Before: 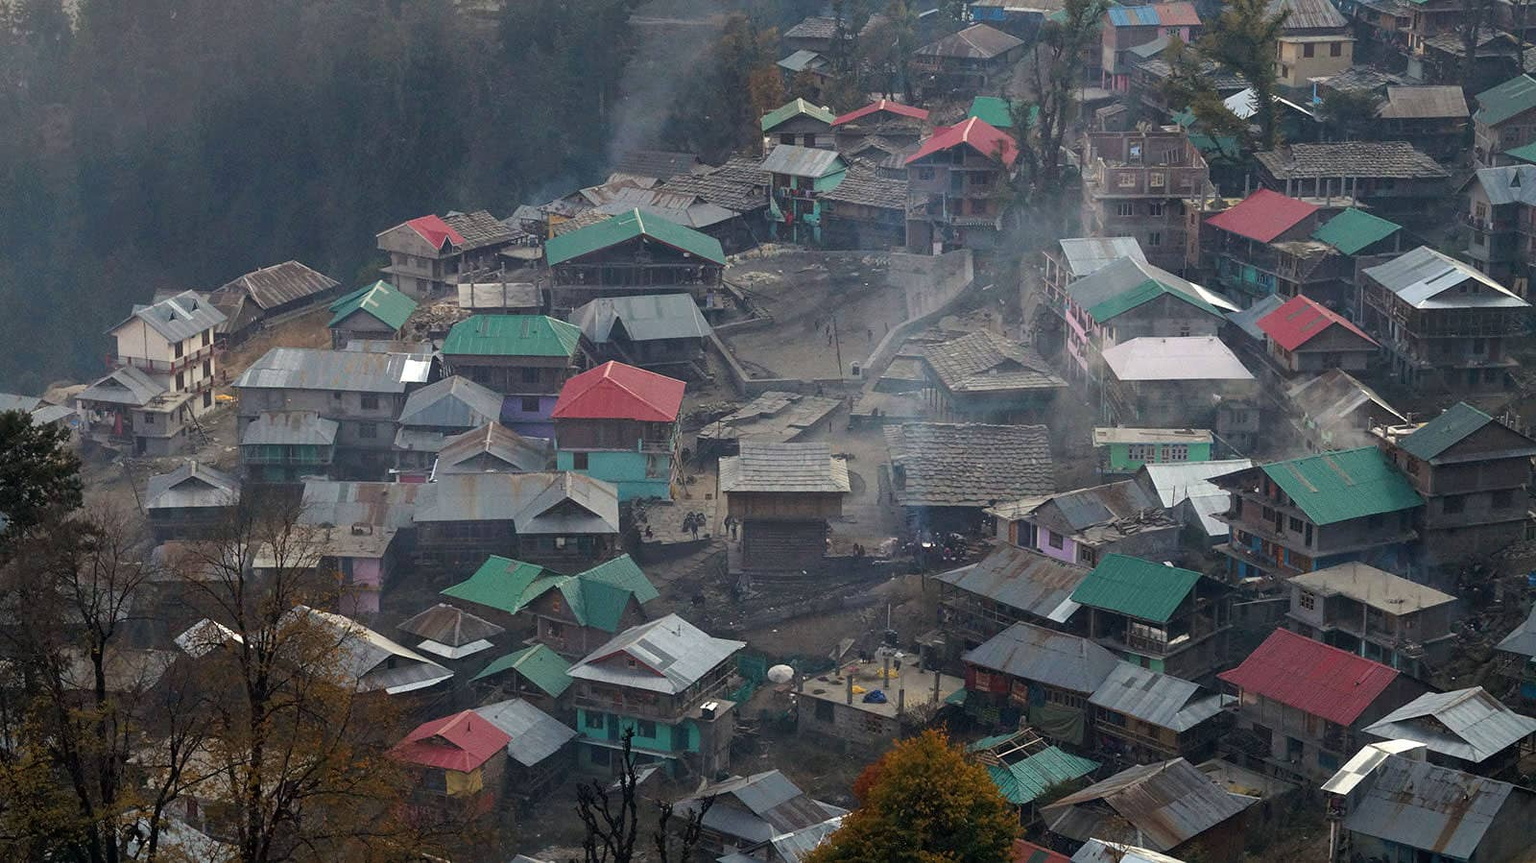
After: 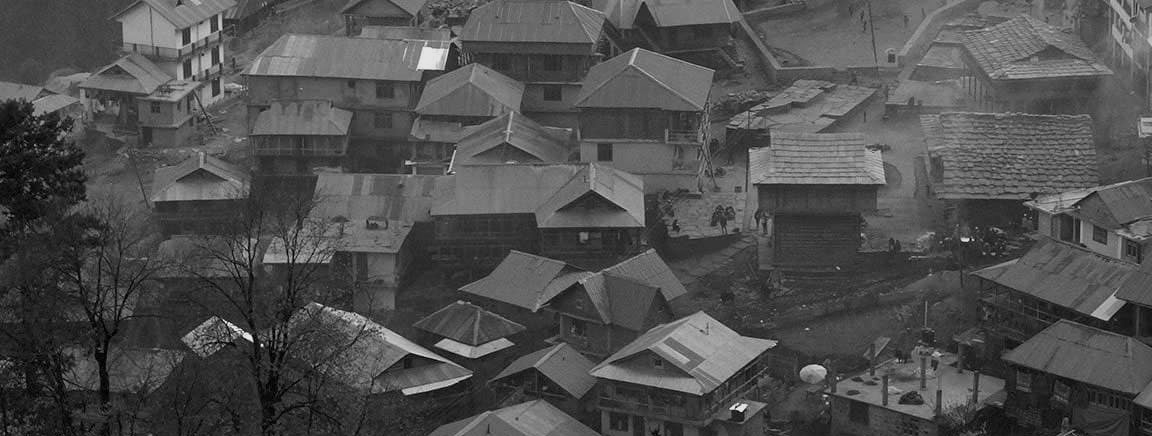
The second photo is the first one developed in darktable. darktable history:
monochrome: a 26.22, b 42.67, size 0.8
crop: top 36.498%, right 27.964%, bottom 14.995%
